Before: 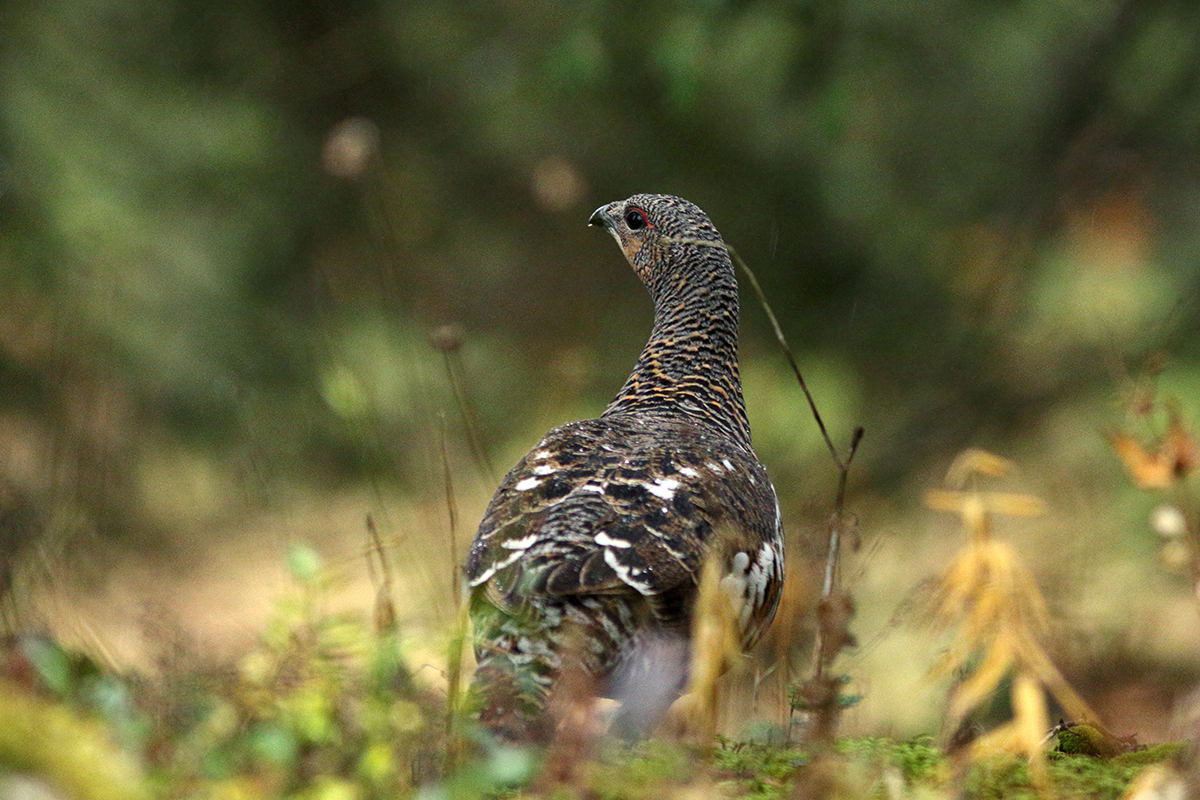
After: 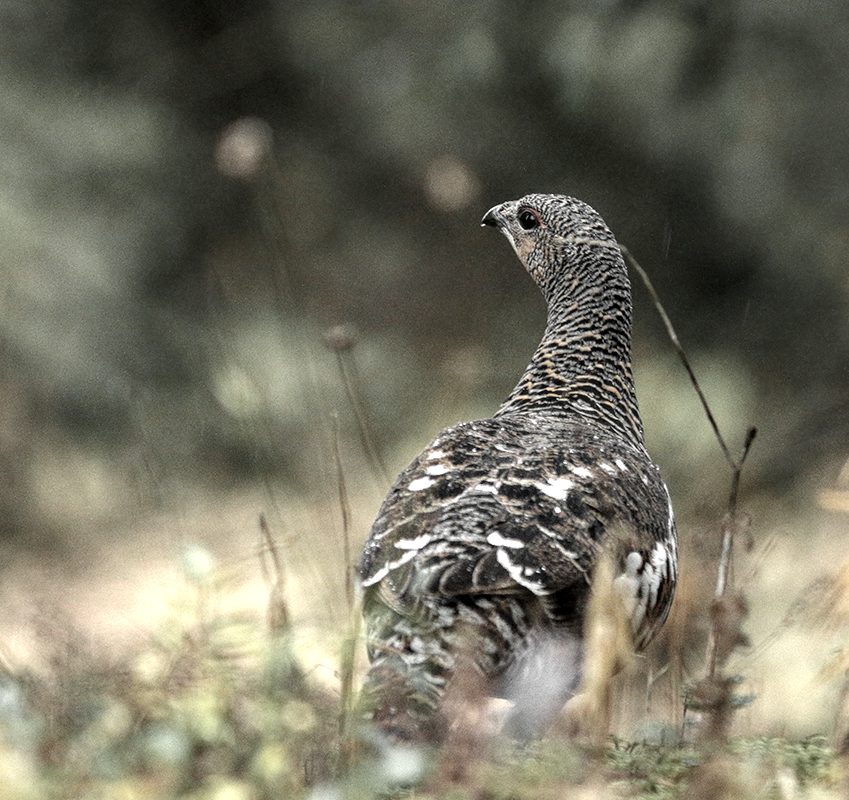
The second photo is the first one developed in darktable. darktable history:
crop and rotate: left 8.953%, right 20.259%
tone equalizer: -8 EV -0.717 EV, -7 EV -0.688 EV, -6 EV -0.563 EV, -5 EV -0.402 EV, -3 EV 0.389 EV, -2 EV 0.6 EV, -1 EV 0.675 EV, +0 EV 0.72 EV
color zones: curves: ch0 [(0, 0.613) (0.01, 0.613) (0.245, 0.448) (0.498, 0.529) (0.642, 0.665) (0.879, 0.777) (0.99, 0.613)]; ch1 [(0, 0.035) (0.121, 0.189) (0.259, 0.197) (0.415, 0.061) (0.589, 0.022) (0.732, 0.022) (0.857, 0.026) (0.991, 0.053)]
levels: levels [0, 0.478, 1]
local contrast: on, module defaults
